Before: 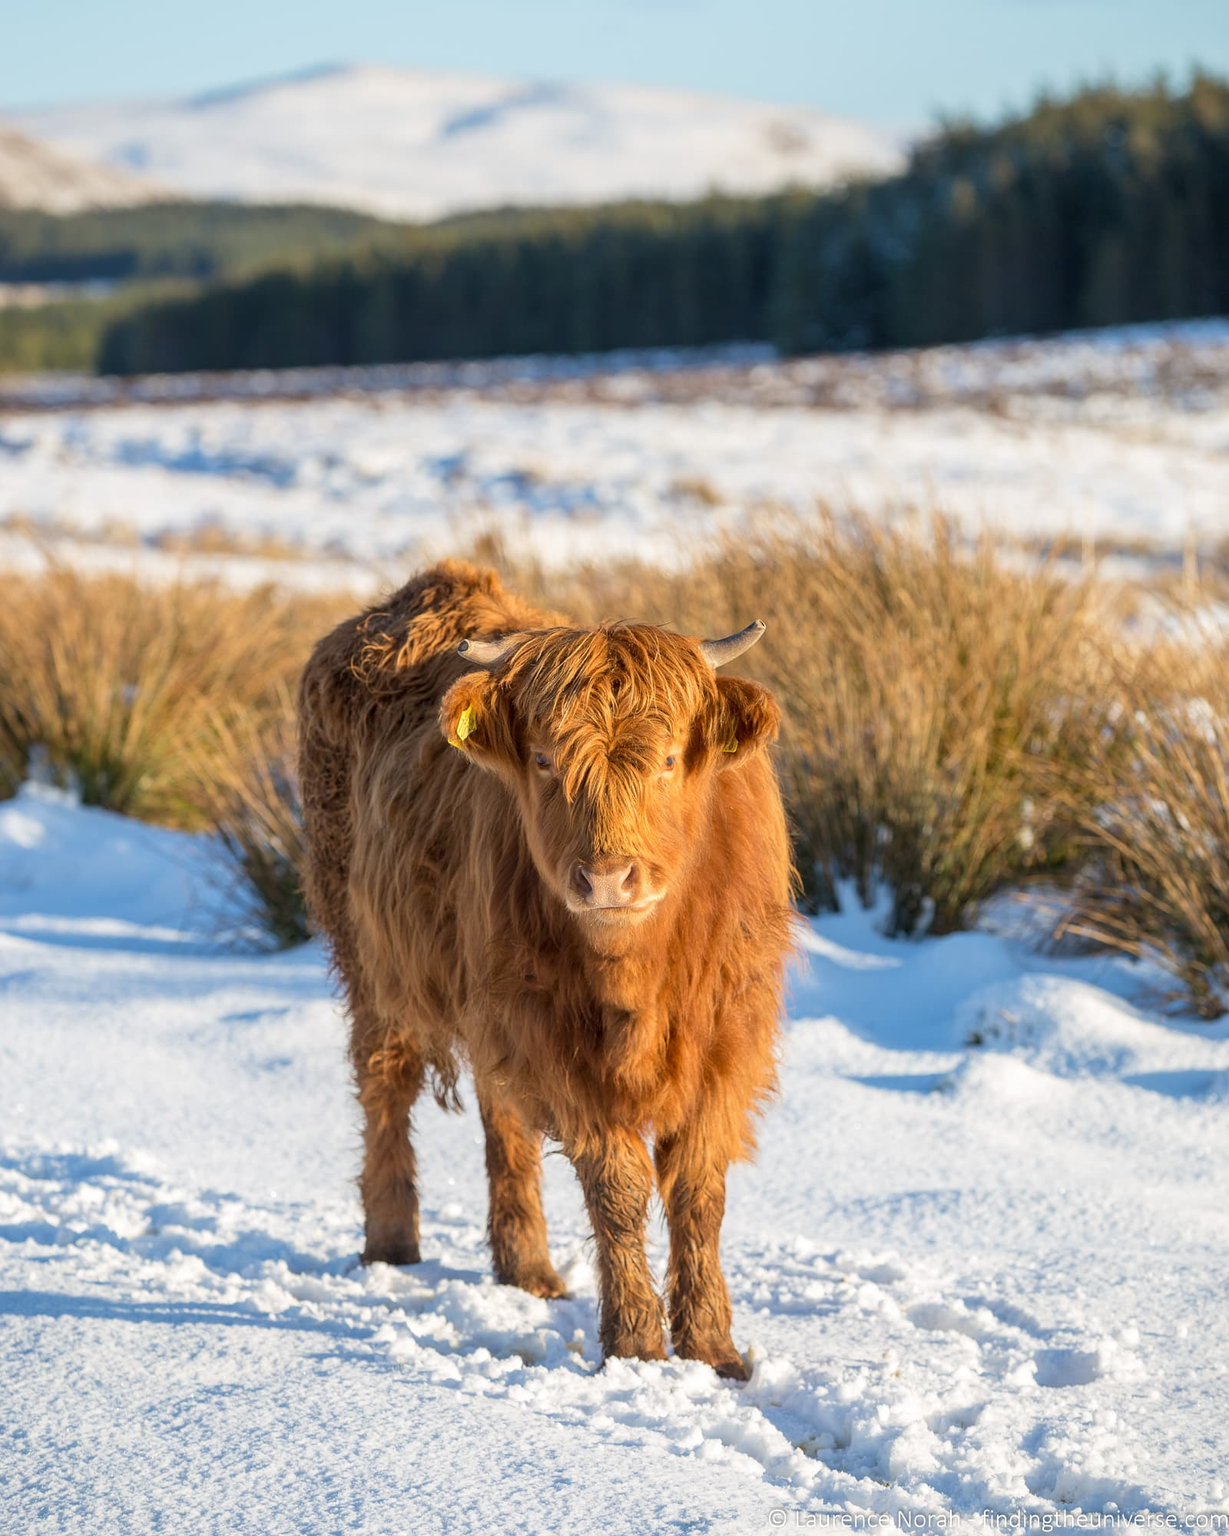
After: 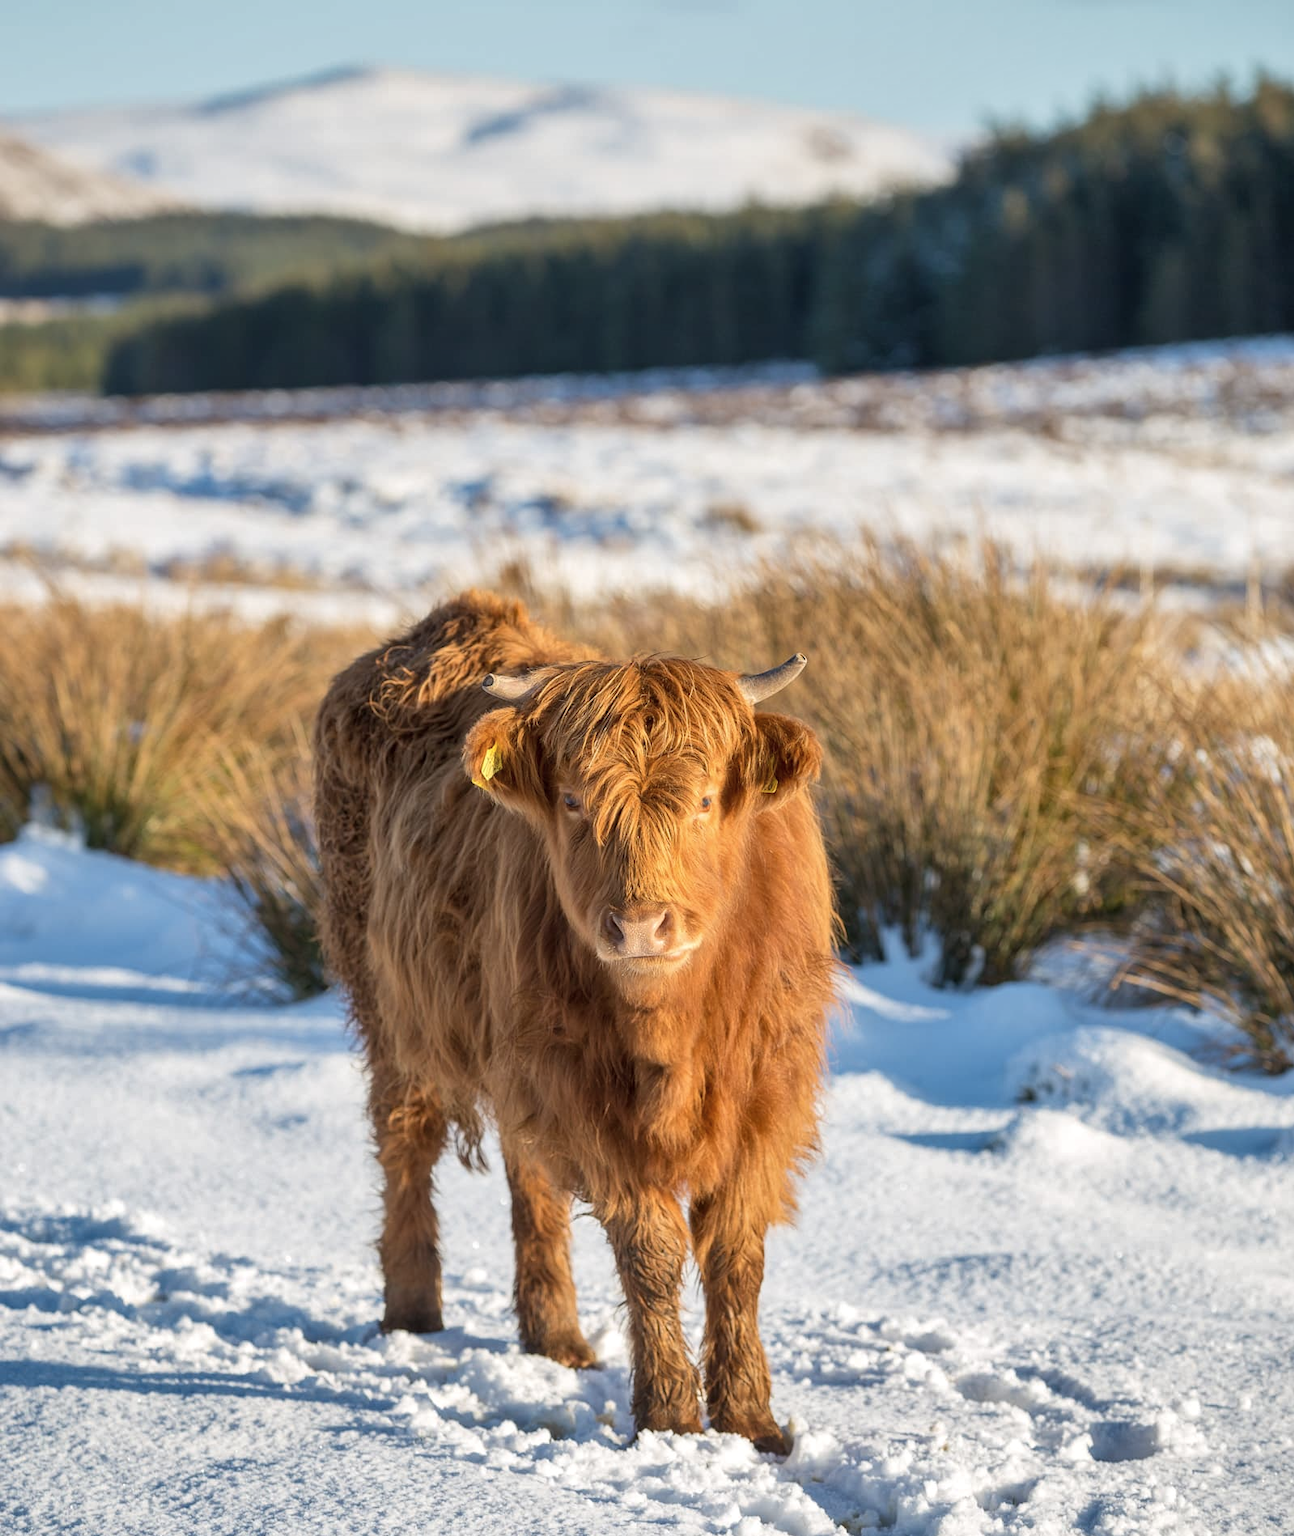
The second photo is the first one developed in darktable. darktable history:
shadows and highlights: white point adjustment 0.892, highlights color adjustment 31.85%, soften with gaussian
crop and rotate: top 0.013%, bottom 5.046%
contrast brightness saturation: saturation -0.102
